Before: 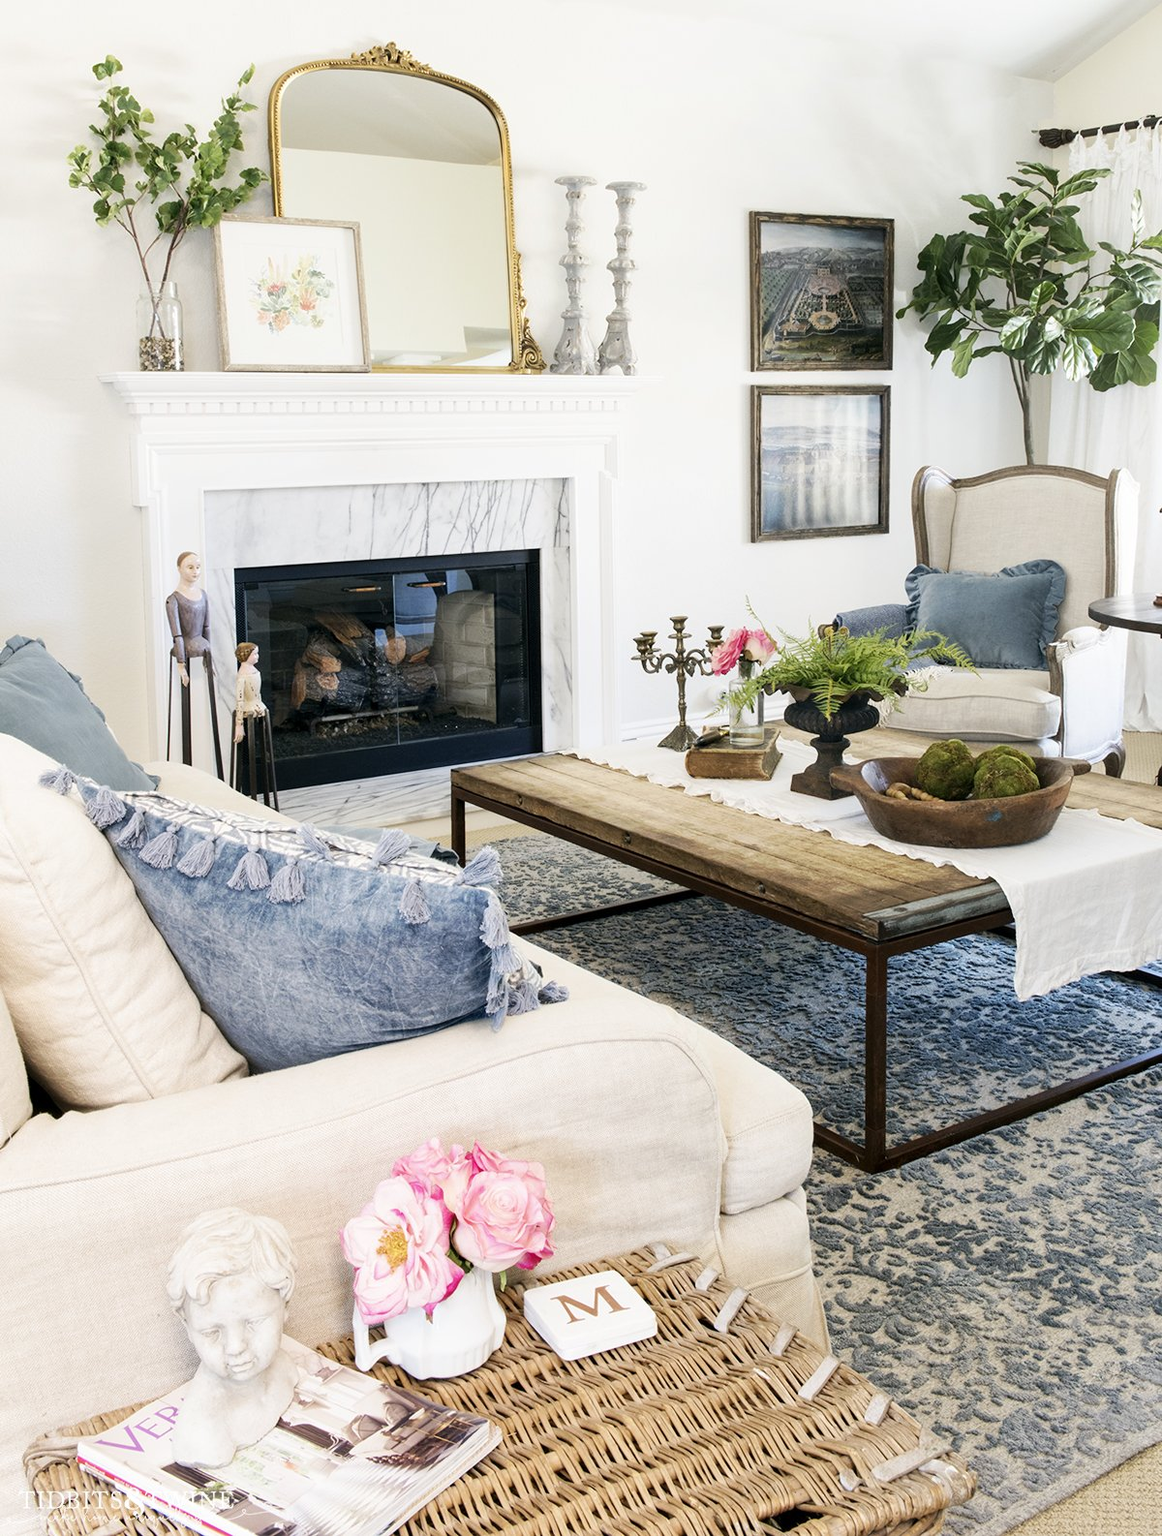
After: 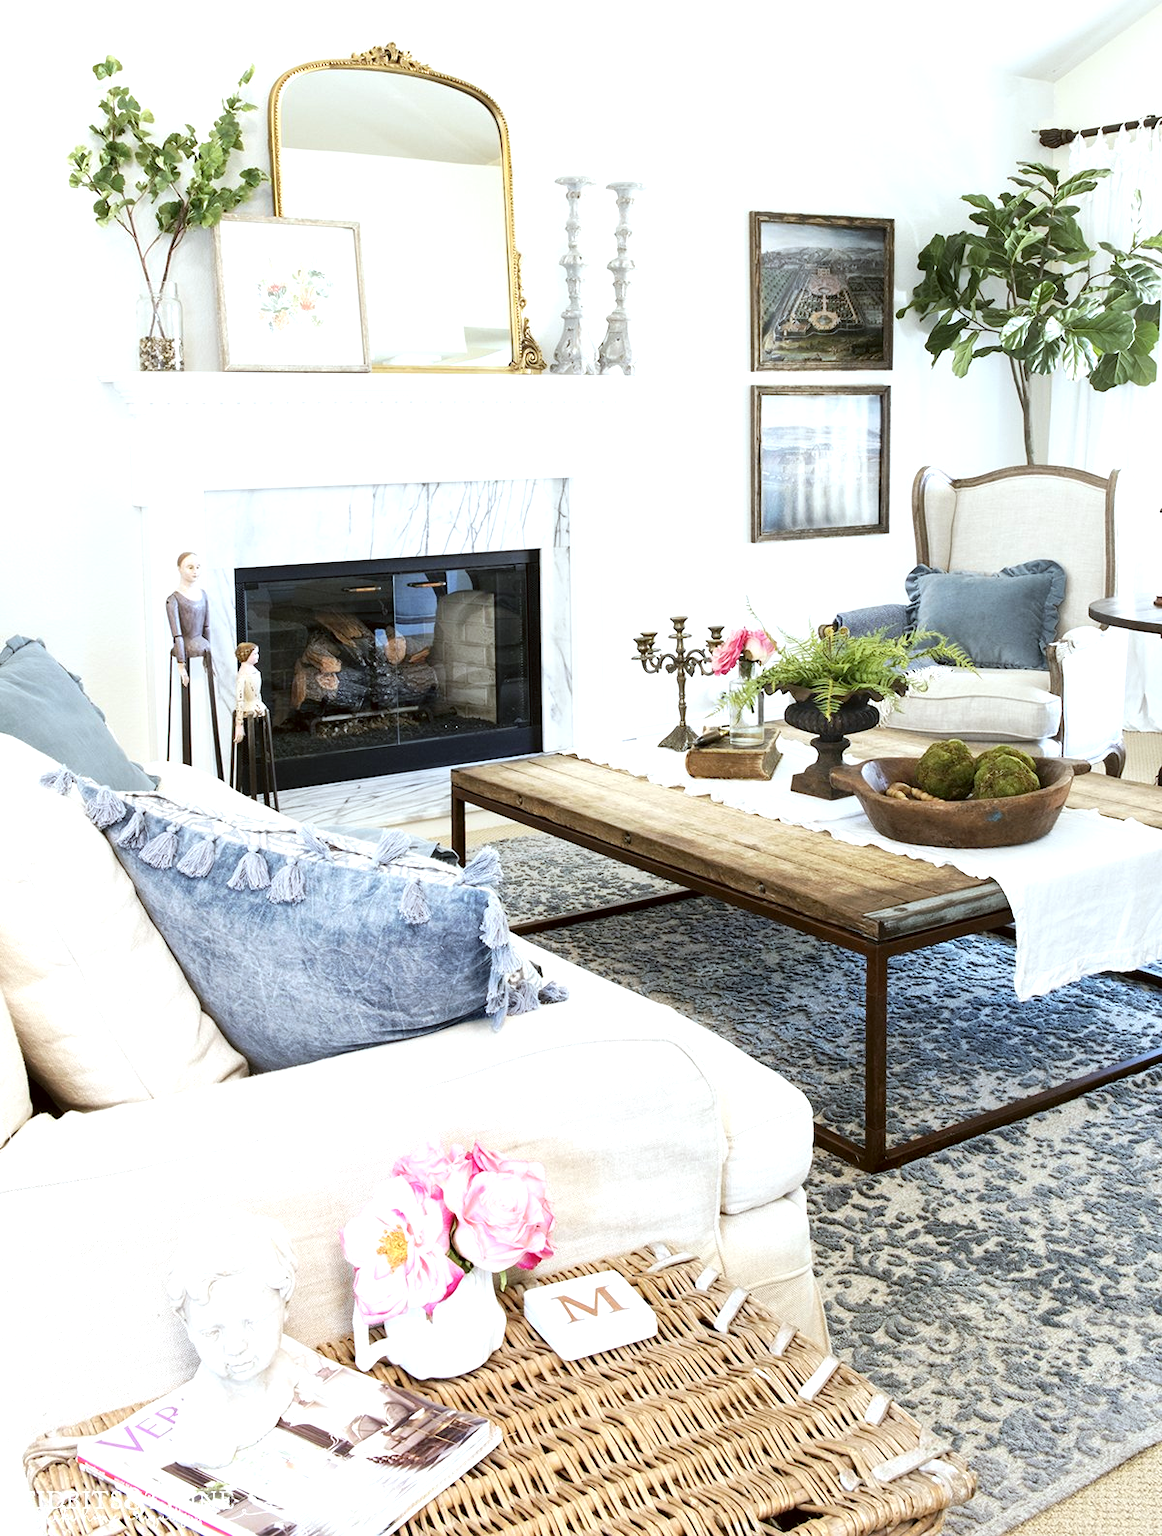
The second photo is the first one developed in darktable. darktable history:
exposure: black level correction 0, exposure 0.5 EV, compensate exposure bias true, compensate highlight preservation false
color correction: highlights a* -3.28, highlights b* -6.24, shadows a* 3.1, shadows b* 5.19
